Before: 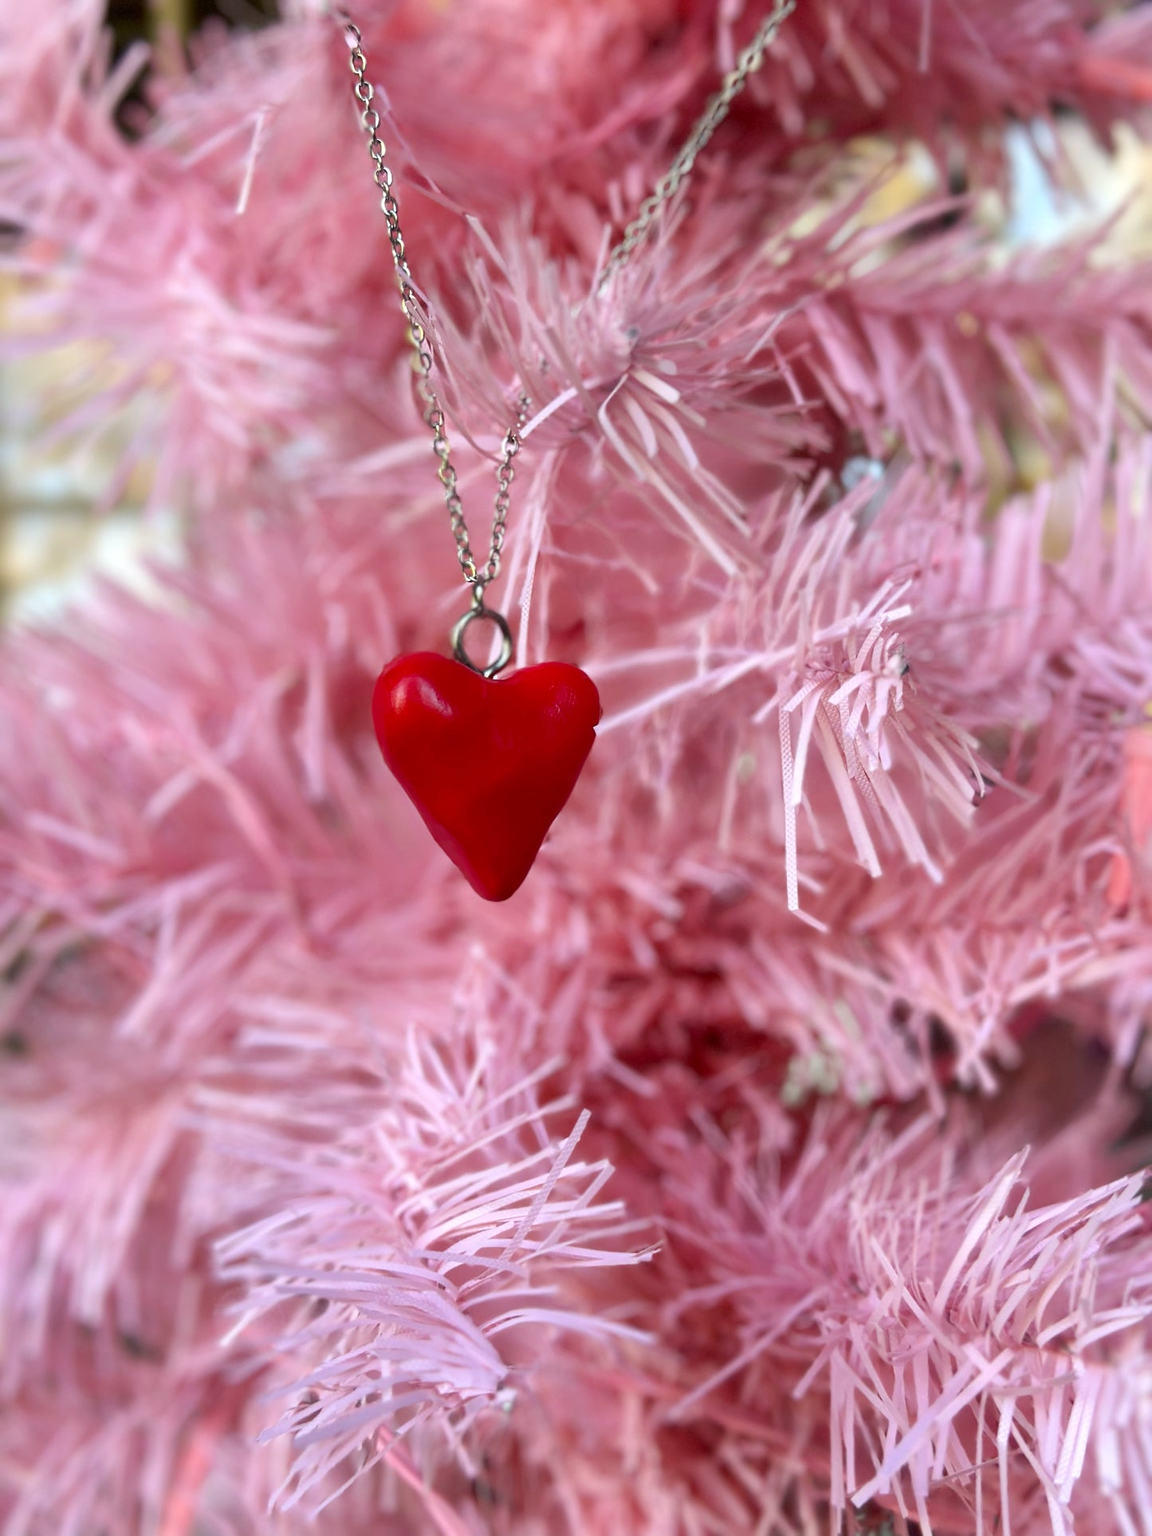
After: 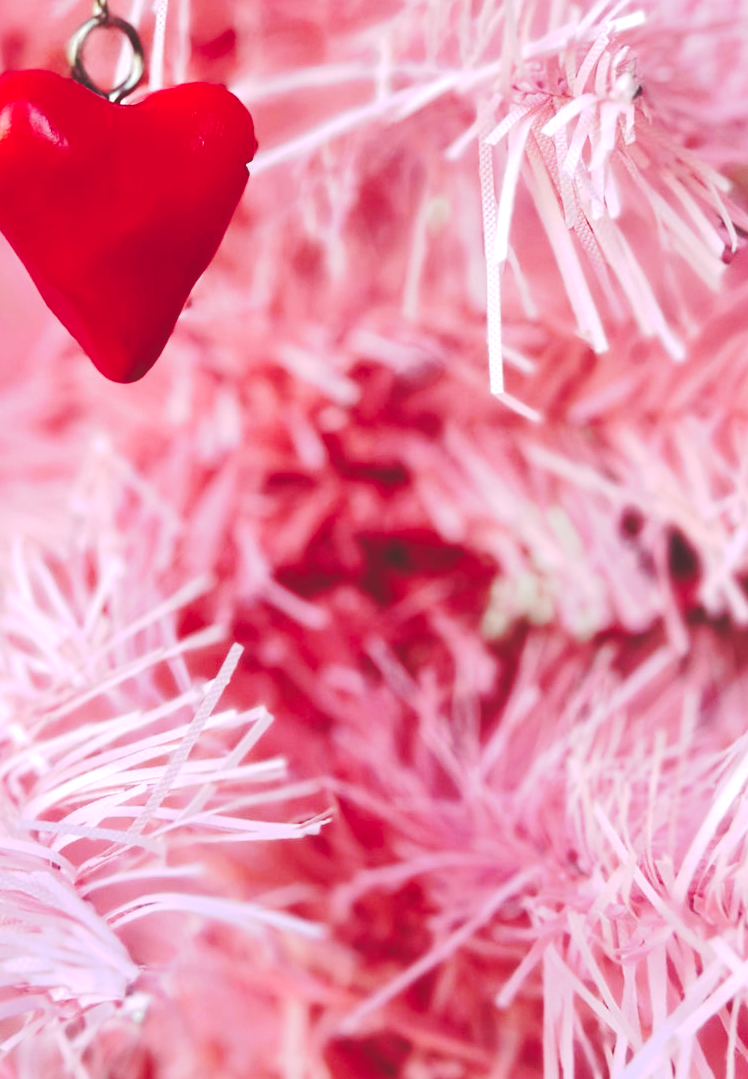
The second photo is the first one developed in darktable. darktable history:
crop: left 34.479%, top 38.822%, right 13.718%, bottom 5.172%
exposure: black level correction 0, exposure 0.3 EV, compensate highlight preservation false
tone curve: curves: ch0 [(0, 0) (0.003, 0.174) (0.011, 0.178) (0.025, 0.182) (0.044, 0.185) (0.069, 0.191) (0.1, 0.194) (0.136, 0.199) (0.177, 0.219) (0.224, 0.246) (0.277, 0.284) (0.335, 0.35) (0.399, 0.43) (0.468, 0.539) (0.543, 0.637) (0.623, 0.711) (0.709, 0.799) (0.801, 0.865) (0.898, 0.914) (1, 1)], preserve colors none
rgb levels: mode RGB, independent channels, levels [[0, 0.474, 1], [0, 0.5, 1], [0, 0.5, 1]]
